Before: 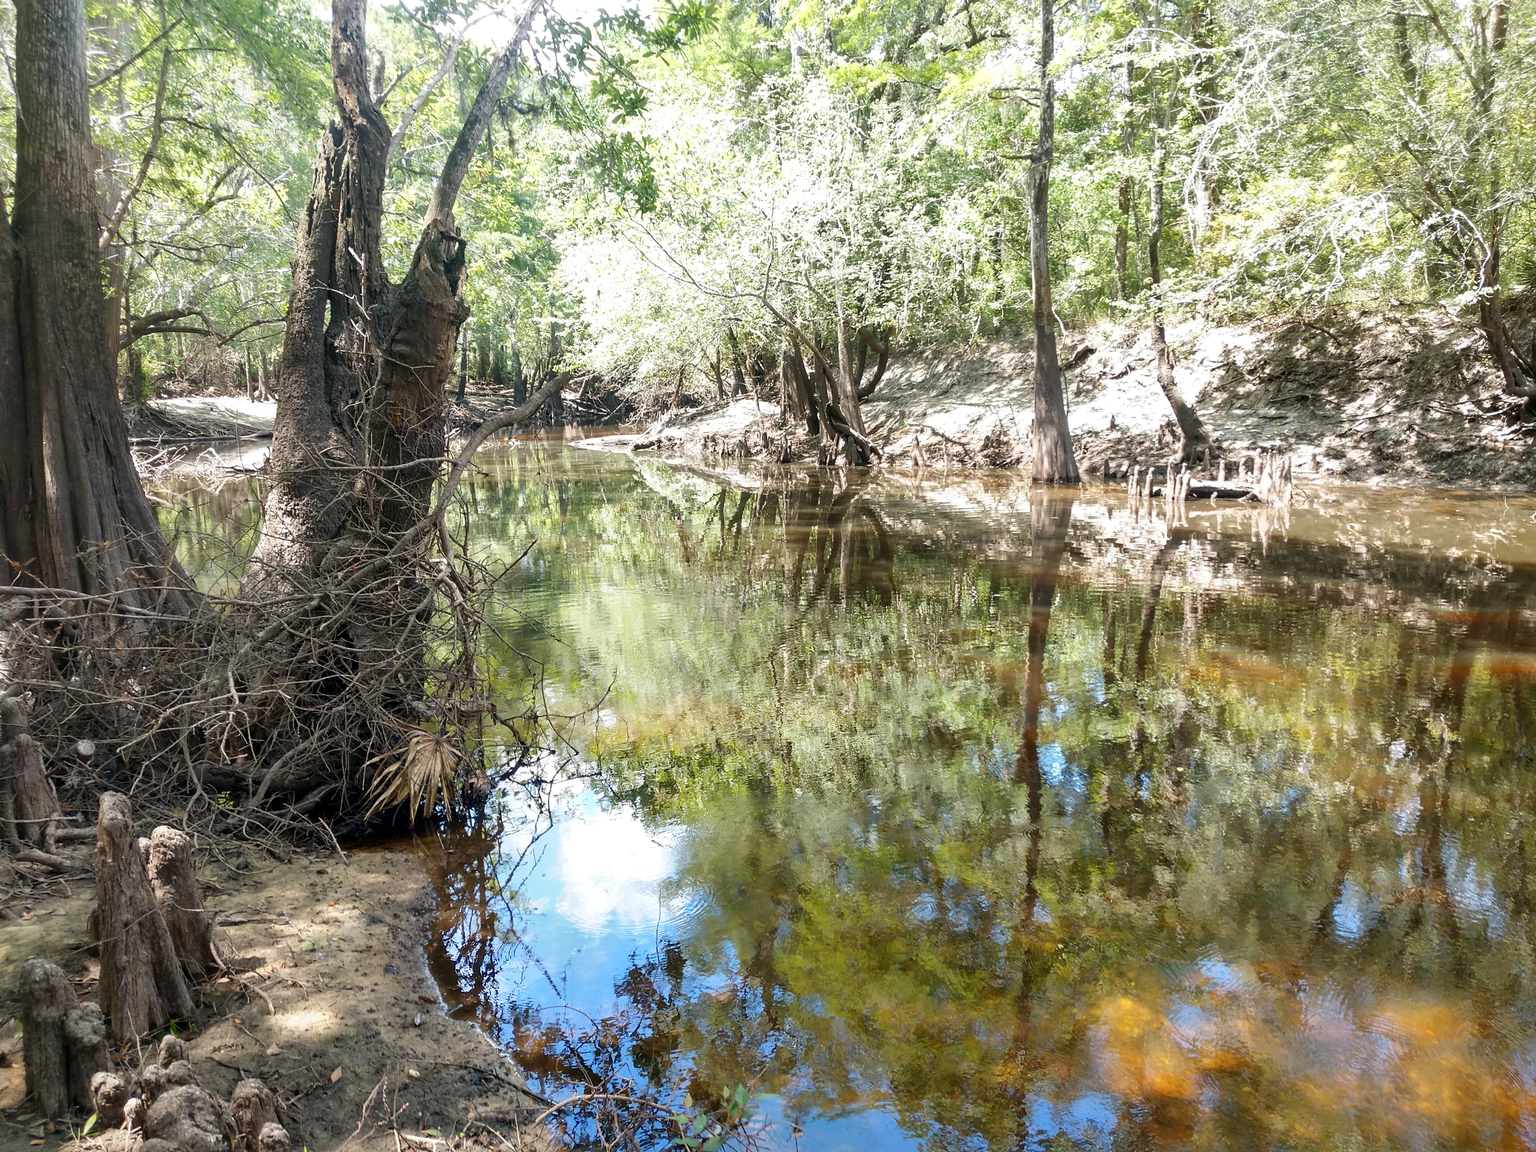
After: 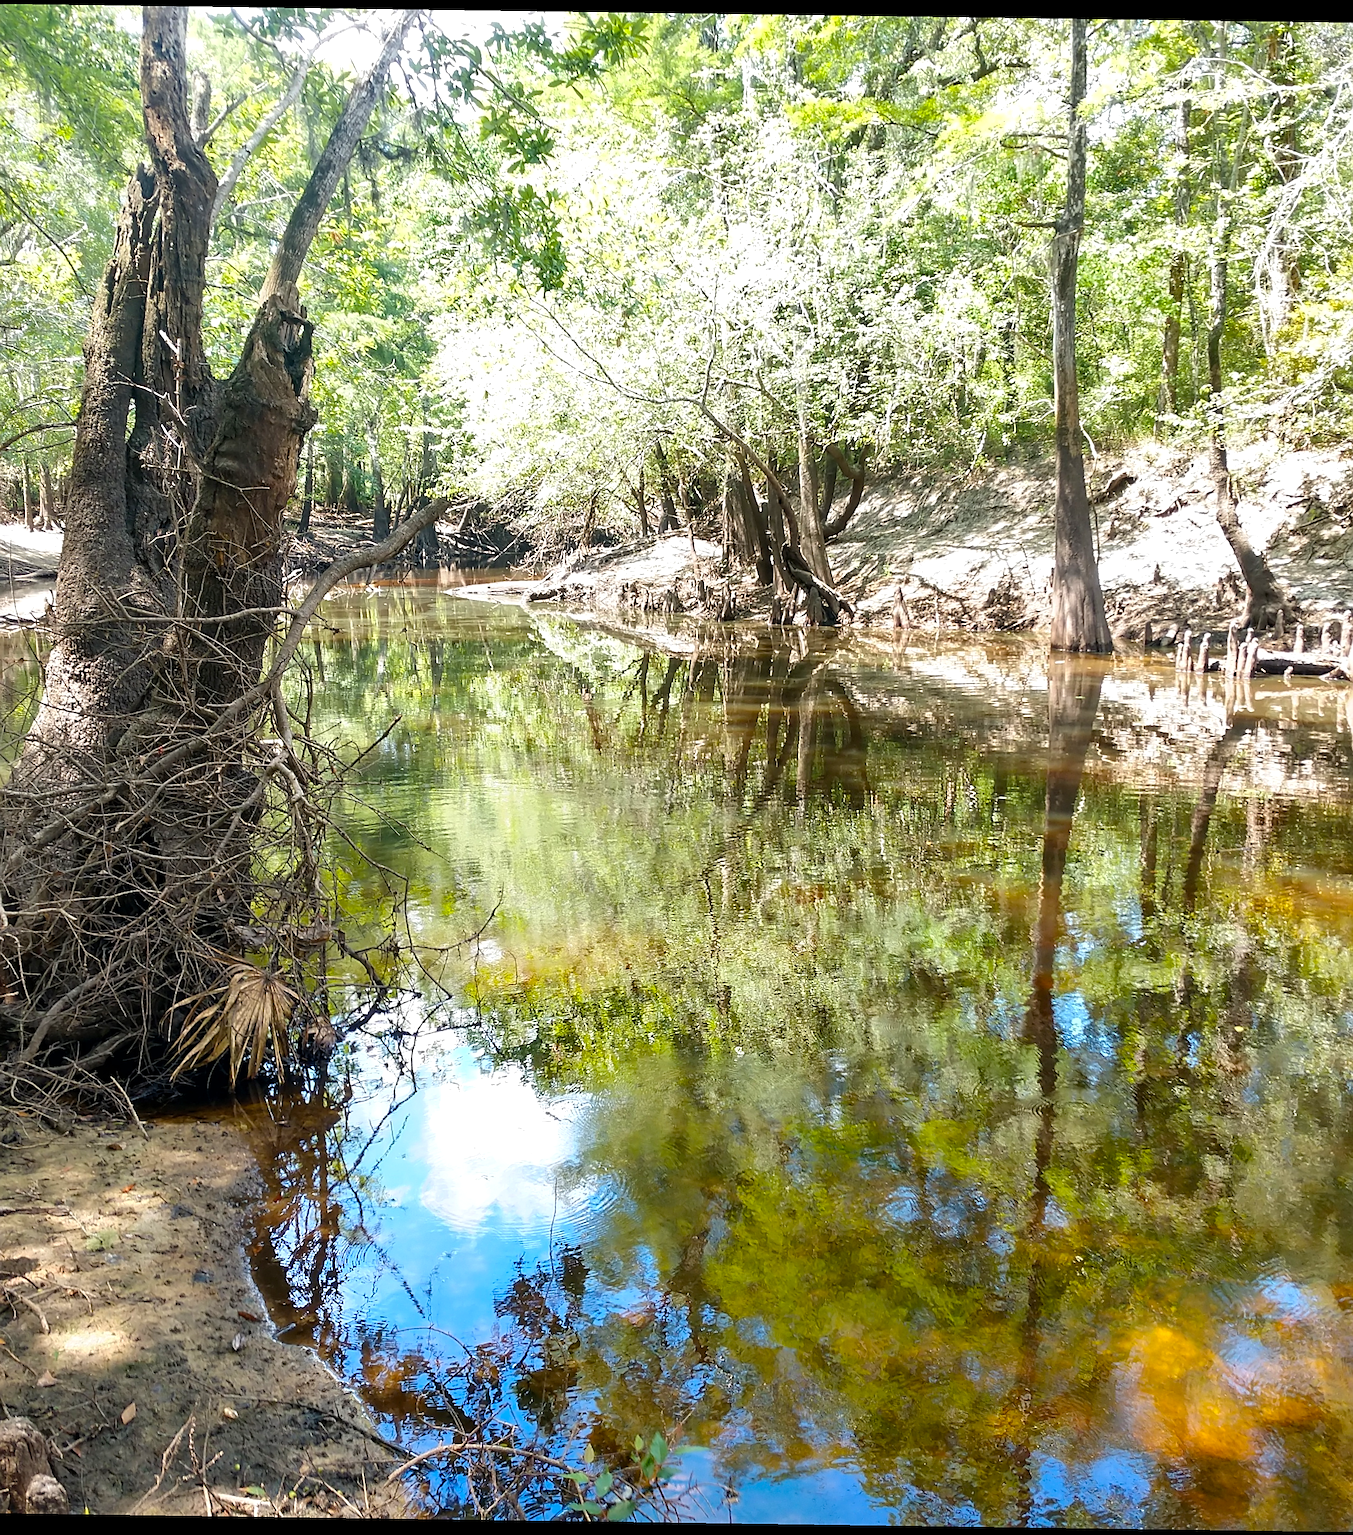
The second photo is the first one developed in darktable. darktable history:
rotate and perspective: rotation 0.8°, automatic cropping off
color balance rgb: perceptual saturation grading › global saturation 25%, global vibrance 20%
exposure: exposure 0.081 EV, compensate highlight preservation false
crop: left 15.419%, right 17.914%
sharpen: on, module defaults
white balance: emerald 1
